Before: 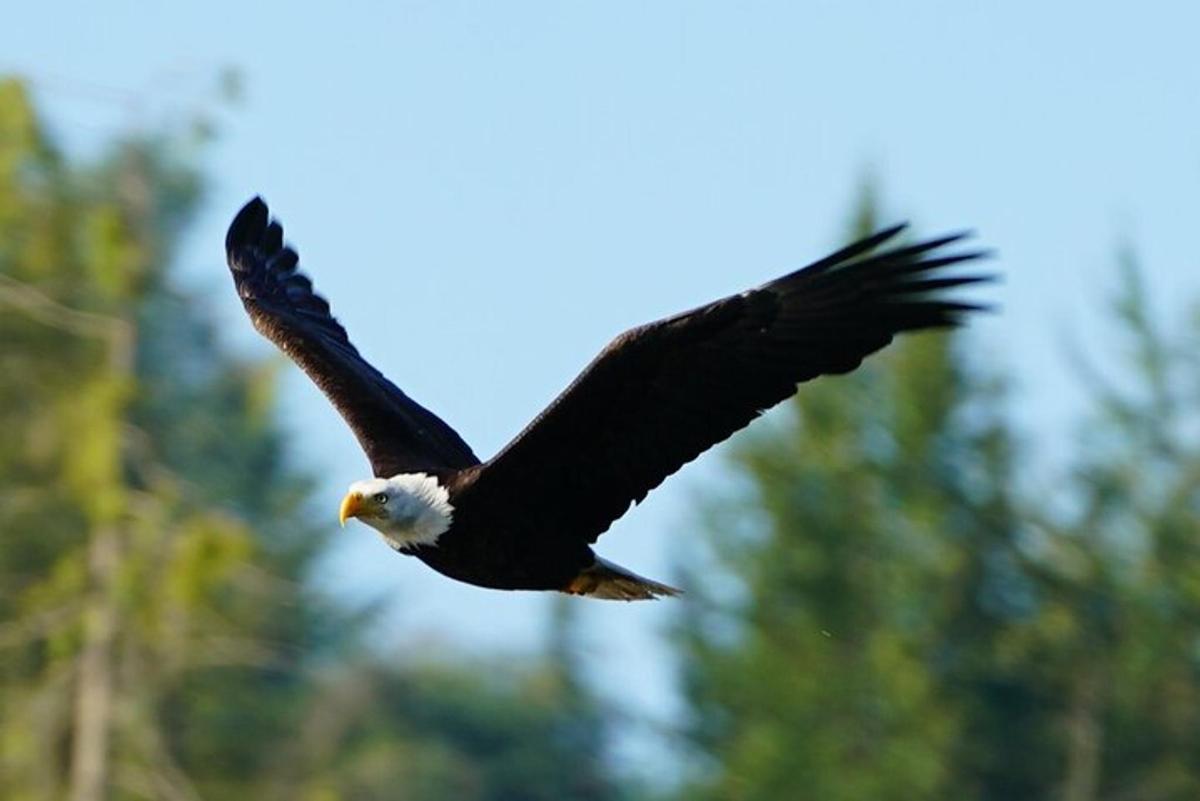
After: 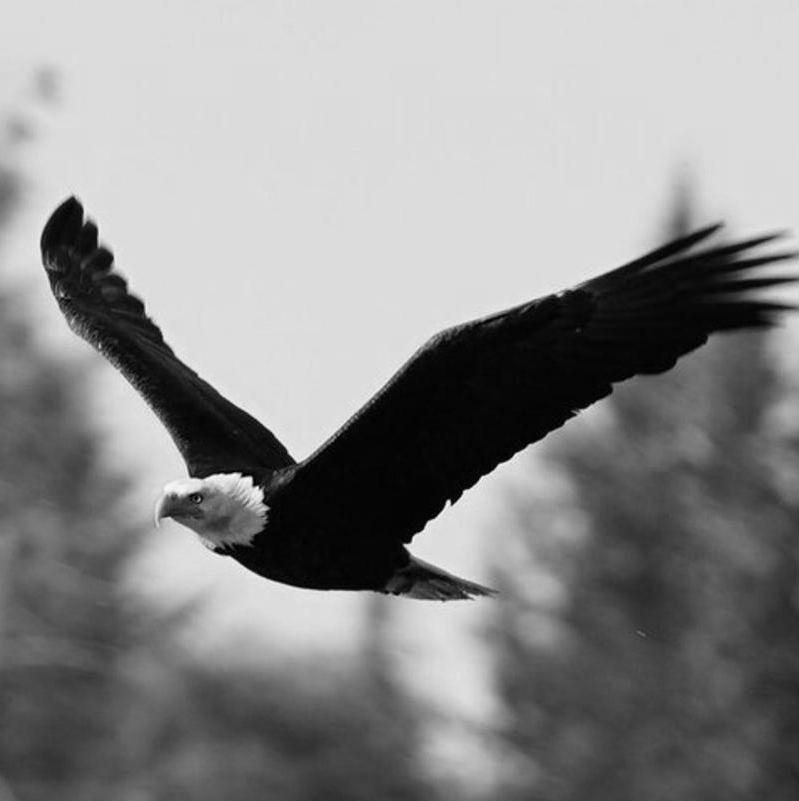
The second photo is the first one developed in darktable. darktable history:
color calibration: output gray [0.21, 0.42, 0.37, 0], illuminant as shot in camera, x 0.359, y 0.361, temperature 4599.26 K, gamut compression 1.65
crop and rotate: left 15.491%, right 17.883%
